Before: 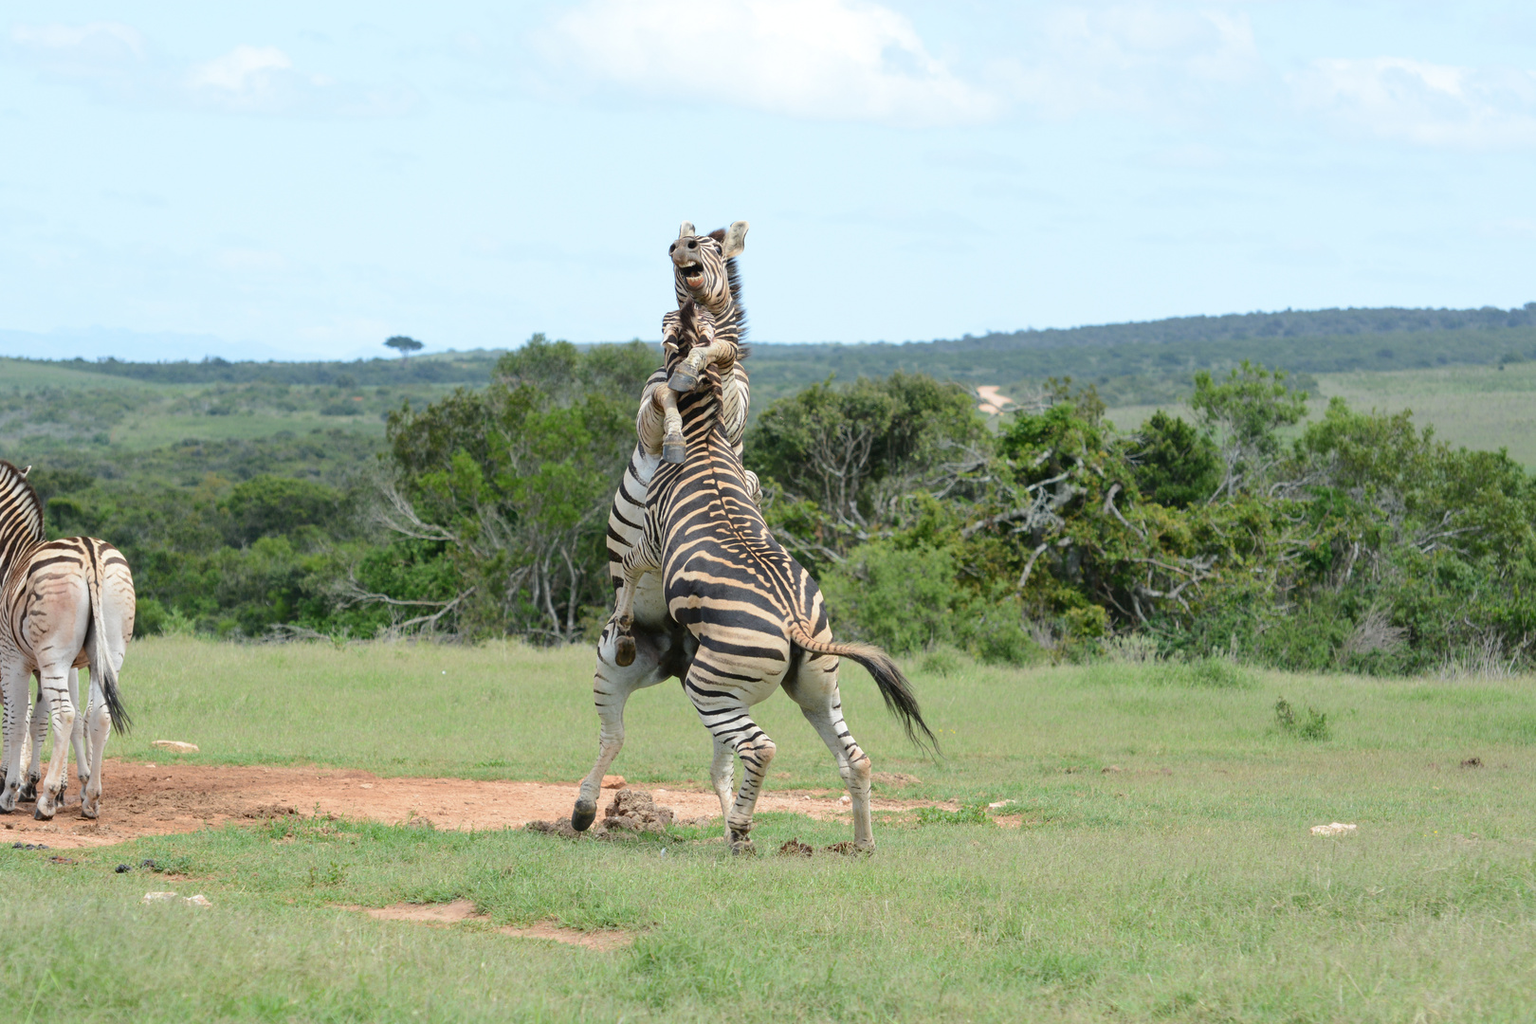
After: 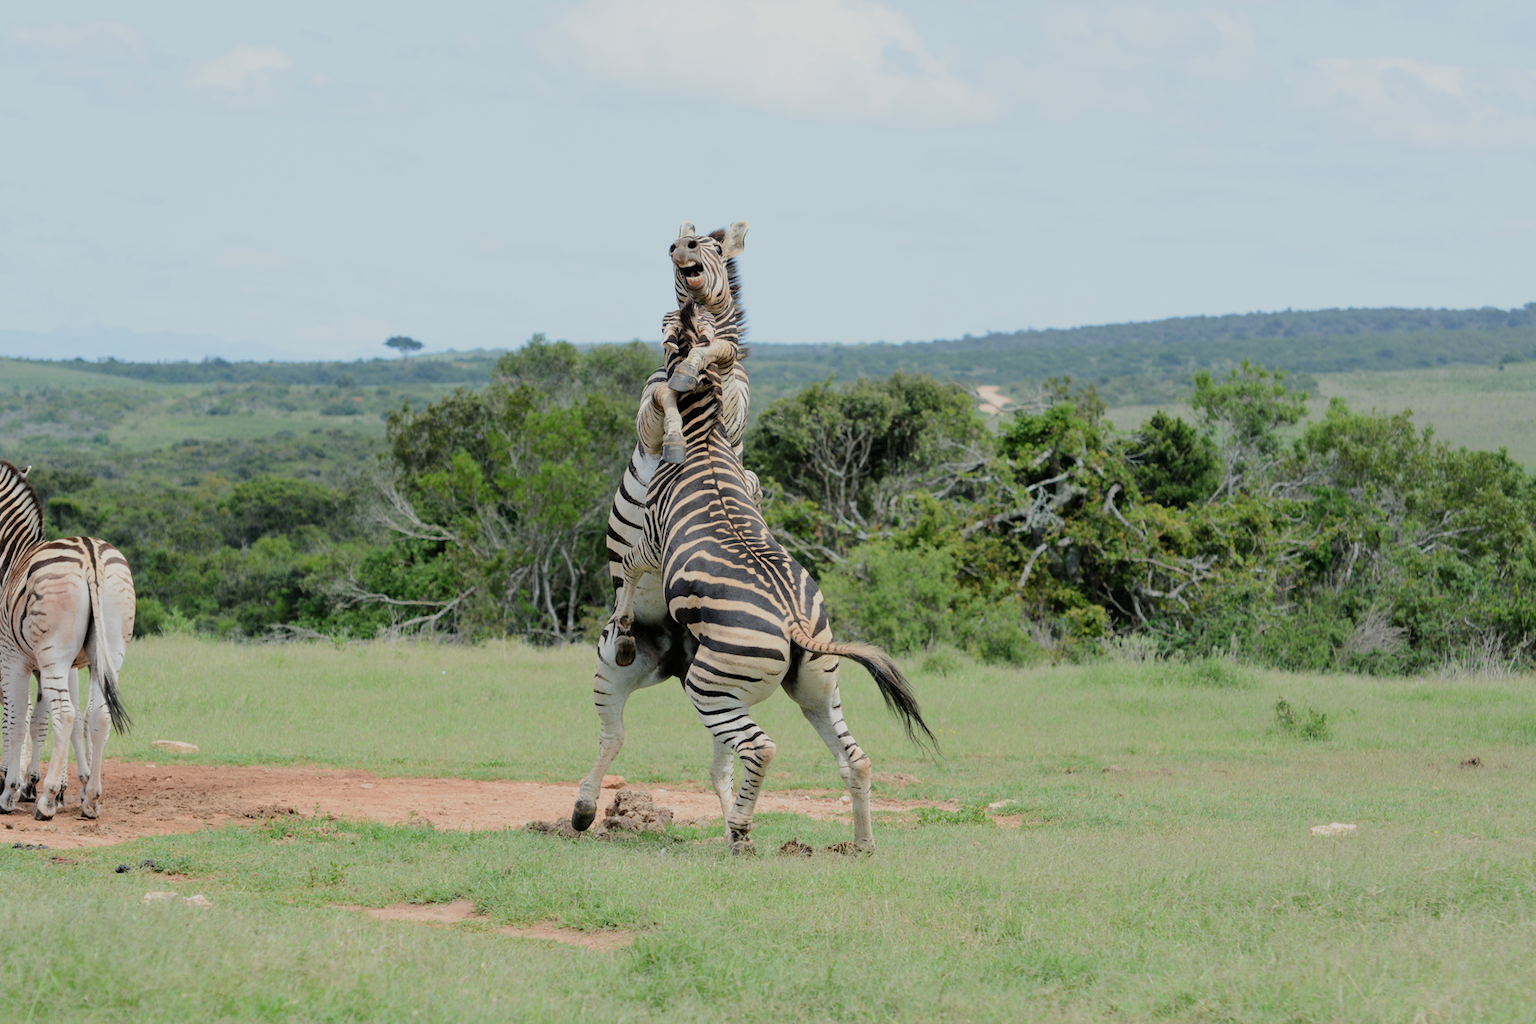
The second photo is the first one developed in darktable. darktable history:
filmic rgb: black relative exposure -6.65 EV, white relative exposure 4.56 EV, threshold 5.94 EV, hardness 3.23, enable highlight reconstruction true
